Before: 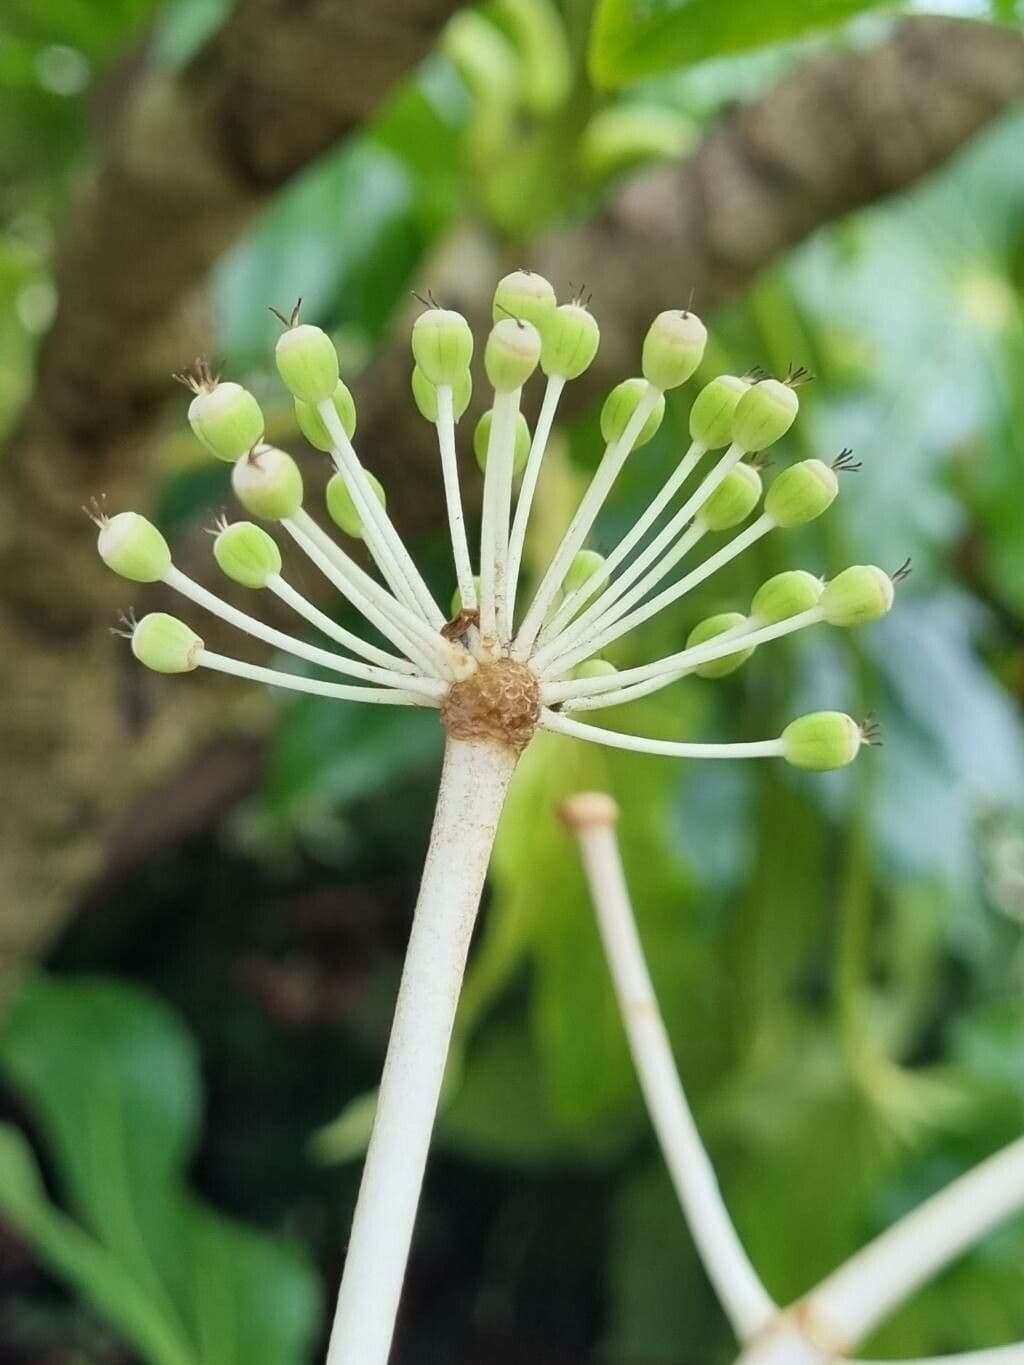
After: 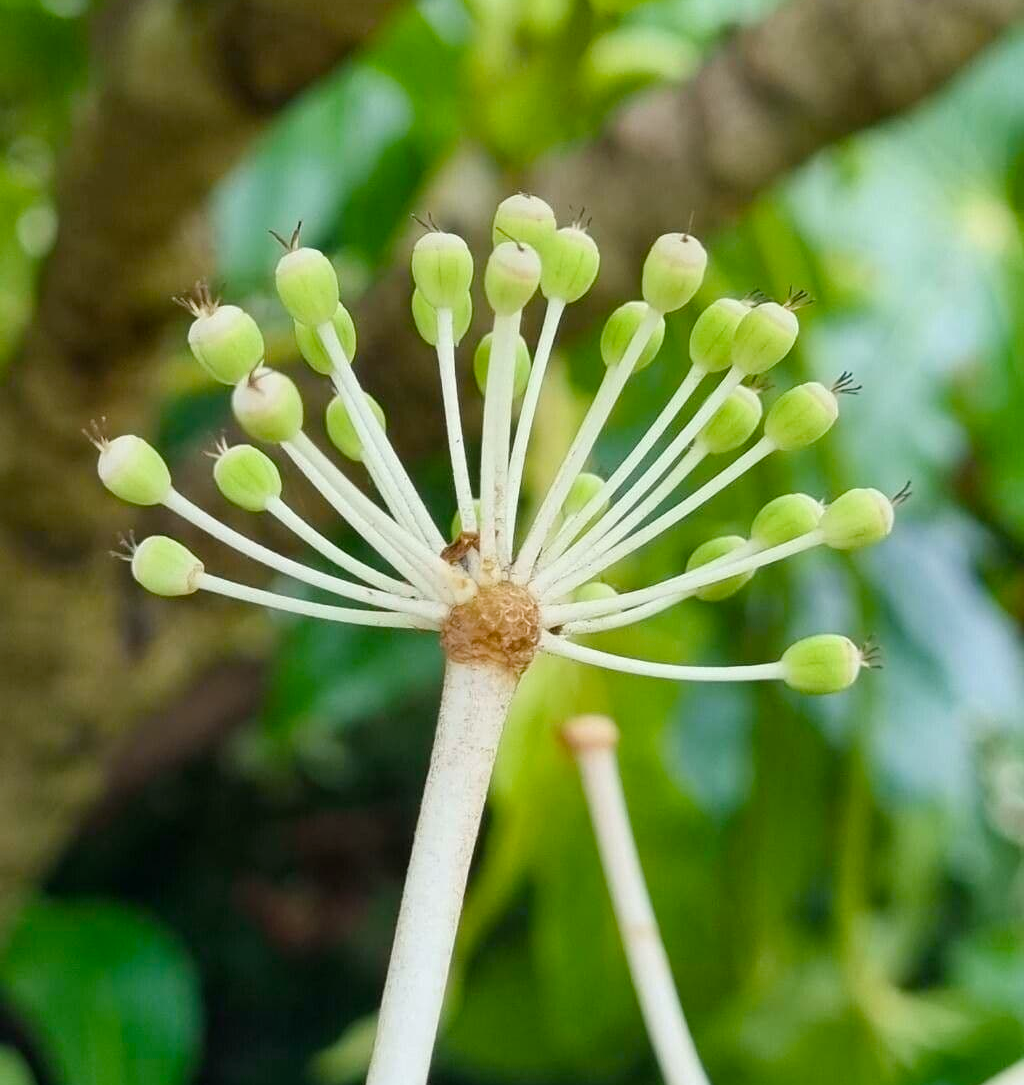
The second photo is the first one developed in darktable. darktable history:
crop and rotate: top 5.664%, bottom 14.838%
color balance rgb: perceptual saturation grading › global saturation 9.161%, perceptual saturation grading › highlights -12.757%, perceptual saturation grading › mid-tones 14.395%, perceptual saturation grading › shadows 23.406%, global vibrance 20%
shadows and highlights: shadows -41.79, highlights 63.55, soften with gaussian
